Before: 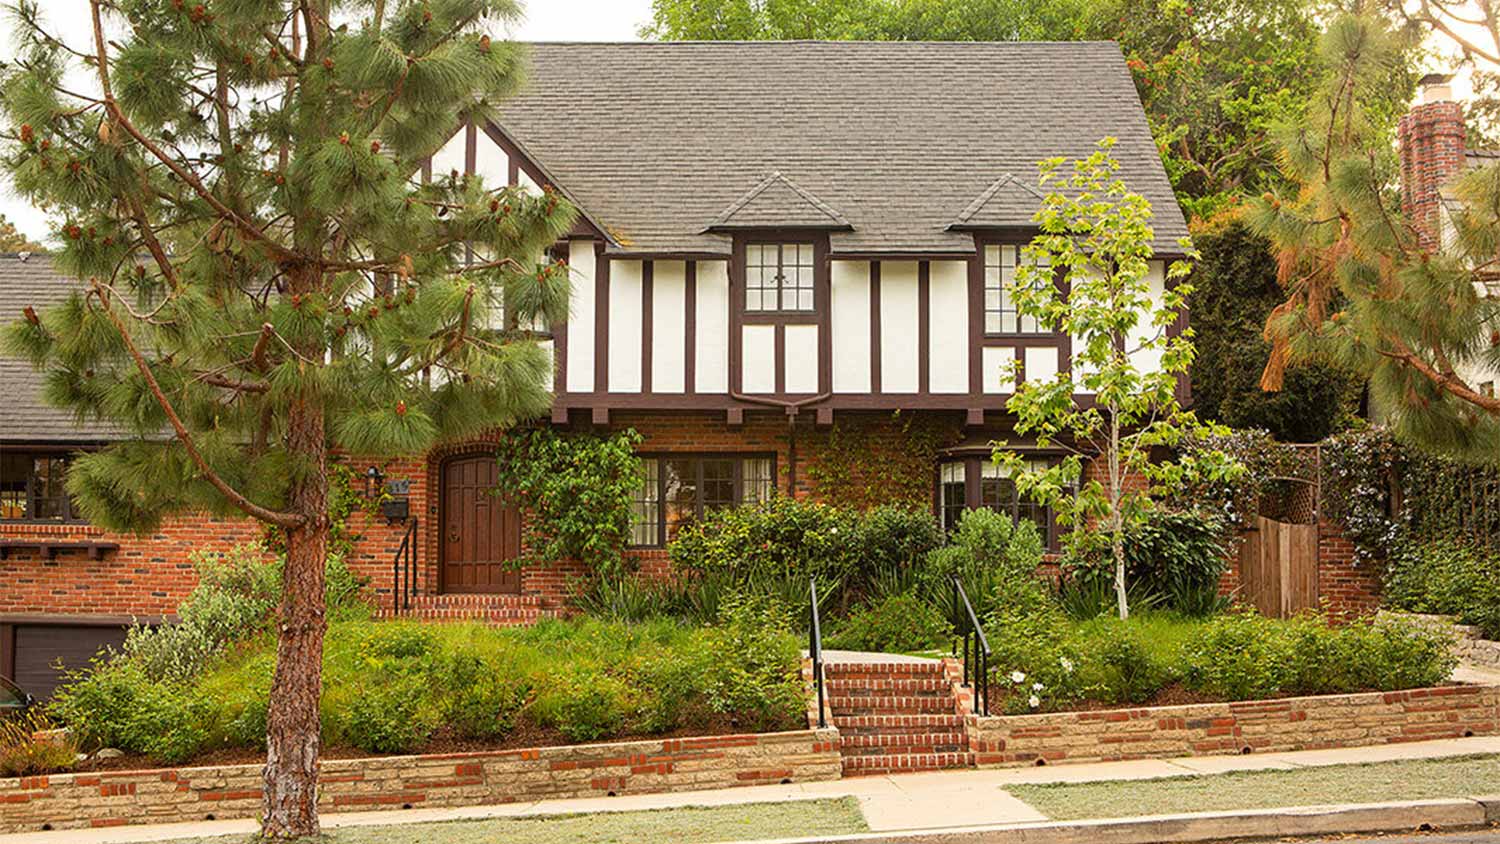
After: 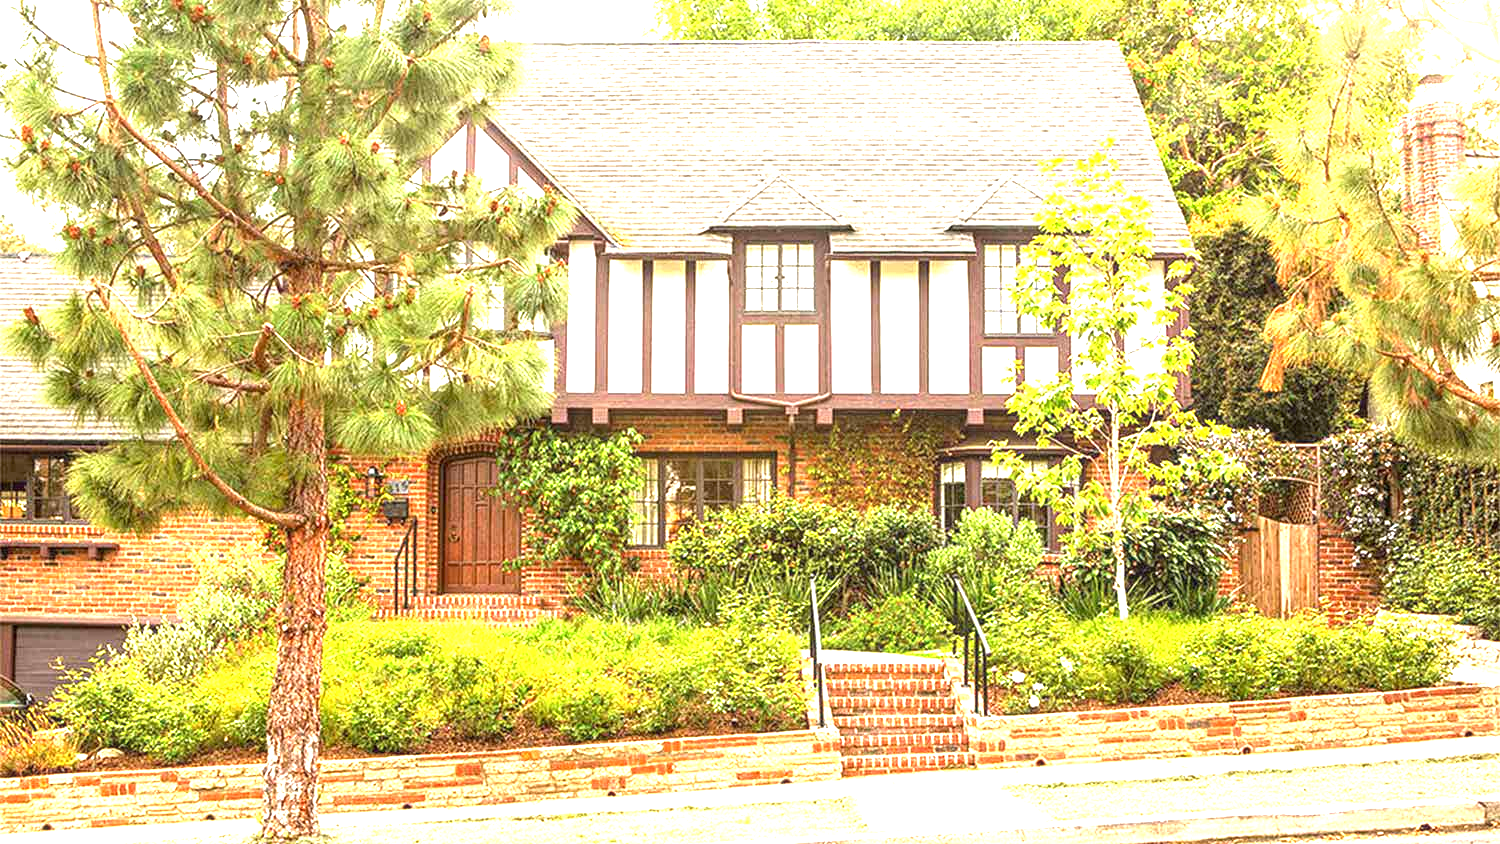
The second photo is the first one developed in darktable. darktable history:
local contrast: on, module defaults
exposure: exposure 1.995 EV, compensate exposure bias true, compensate highlight preservation false
